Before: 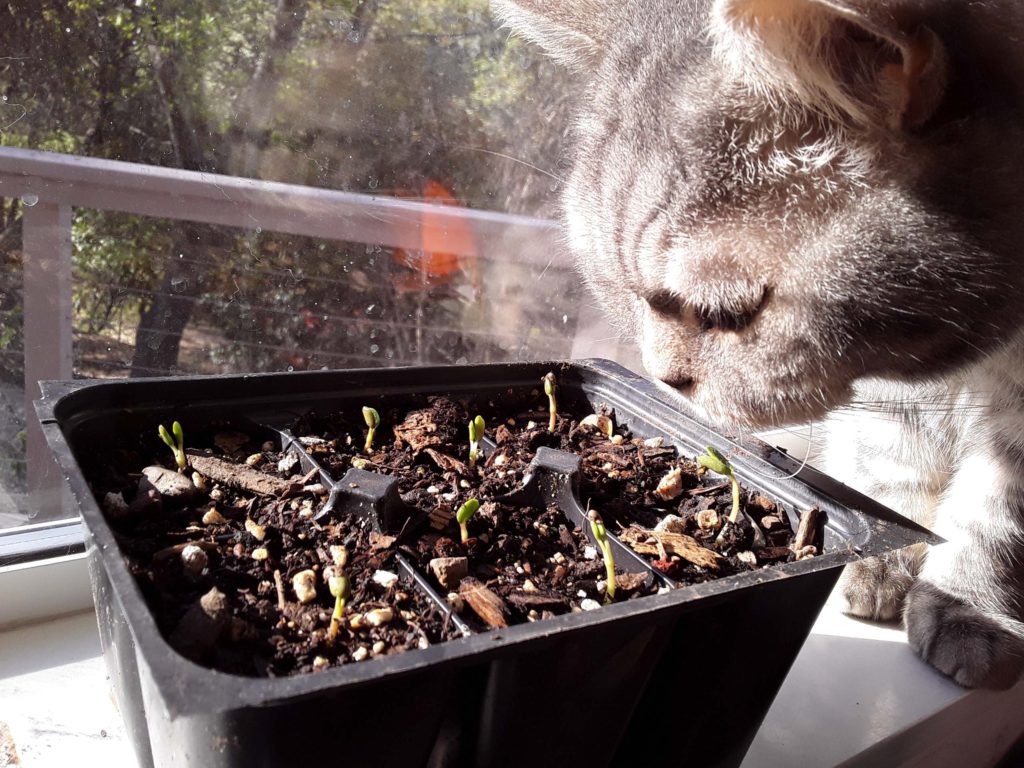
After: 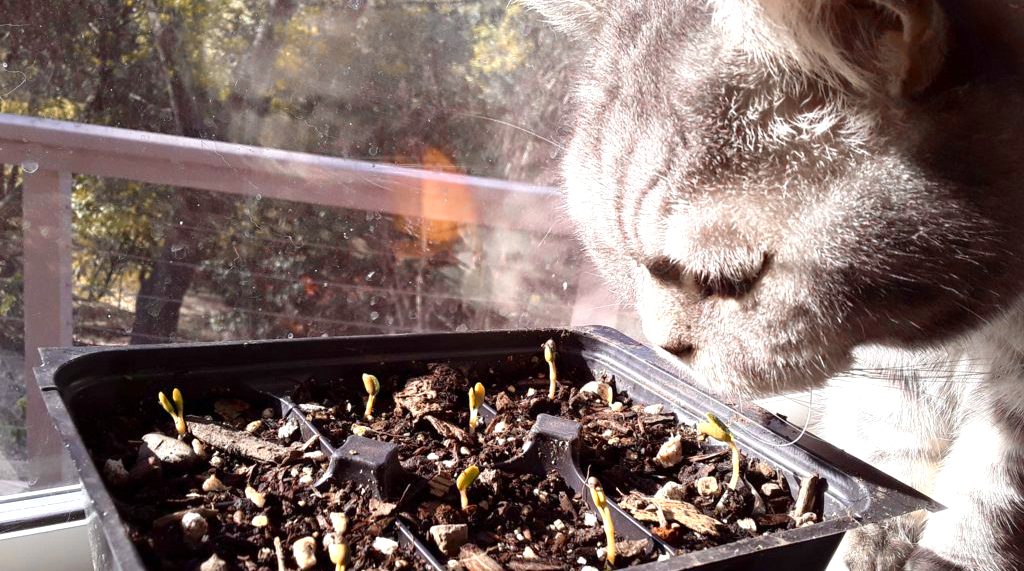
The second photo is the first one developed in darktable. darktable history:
color zones: curves: ch0 [(0.009, 0.528) (0.136, 0.6) (0.255, 0.586) (0.39, 0.528) (0.522, 0.584) (0.686, 0.736) (0.849, 0.561)]; ch1 [(0.045, 0.781) (0.14, 0.416) (0.257, 0.695) (0.442, 0.032) (0.738, 0.338) (0.818, 0.632) (0.891, 0.741) (1, 0.704)]; ch2 [(0, 0.667) (0.141, 0.52) (0.26, 0.37) (0.474, 0.432) (0.743, 0.286)]
crop: top 4.361%, bottom 21.268%
contrast brightness saturation: saturation -0.056
exposure: exposure 0.249 EV, compensate exposure bias true, compensate highlight preservation false
tone equalizer: on, module defaults
